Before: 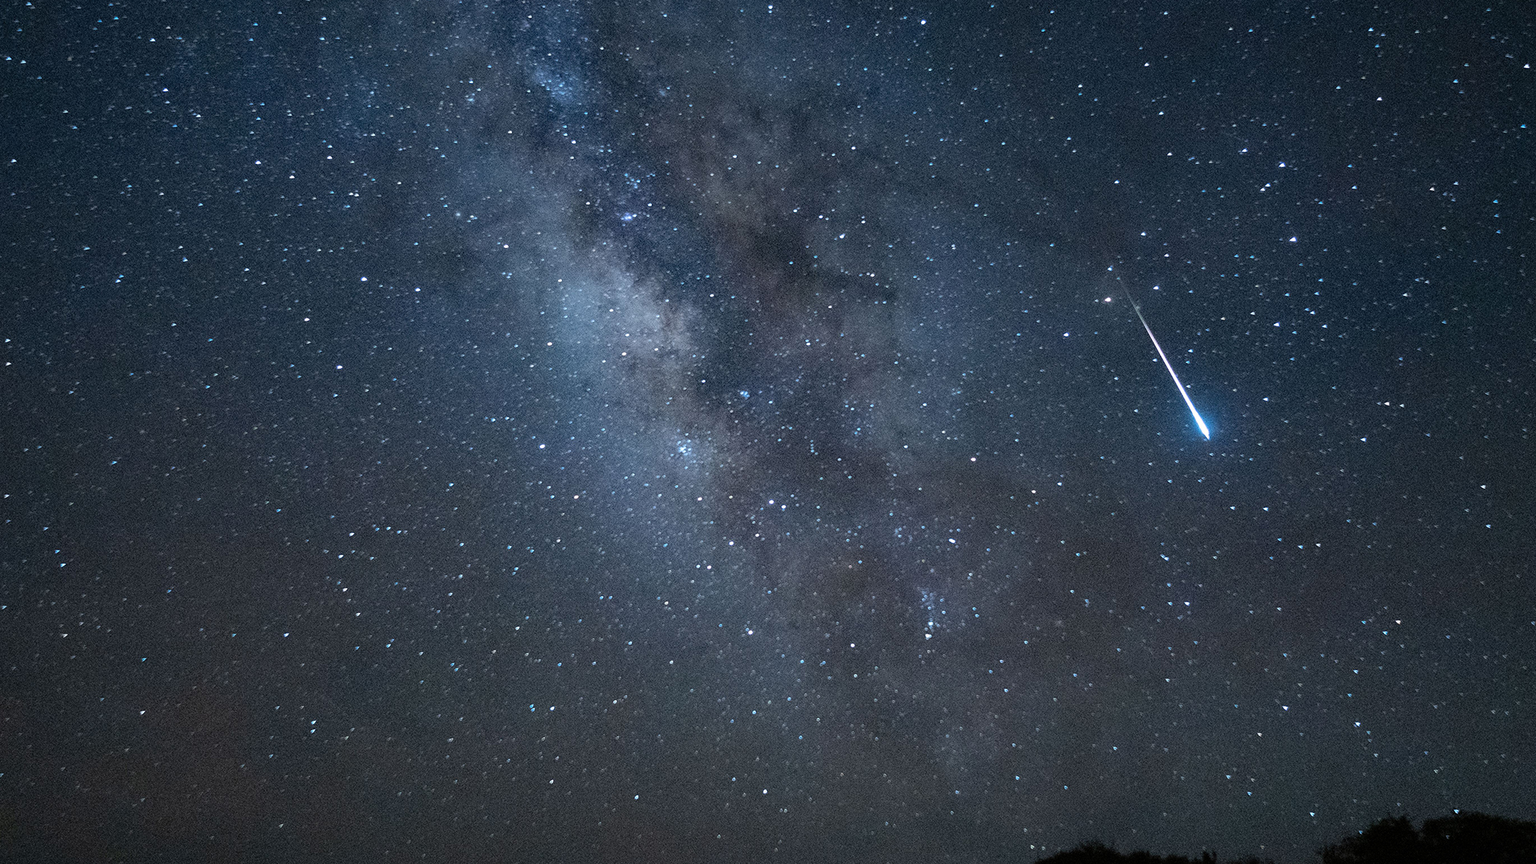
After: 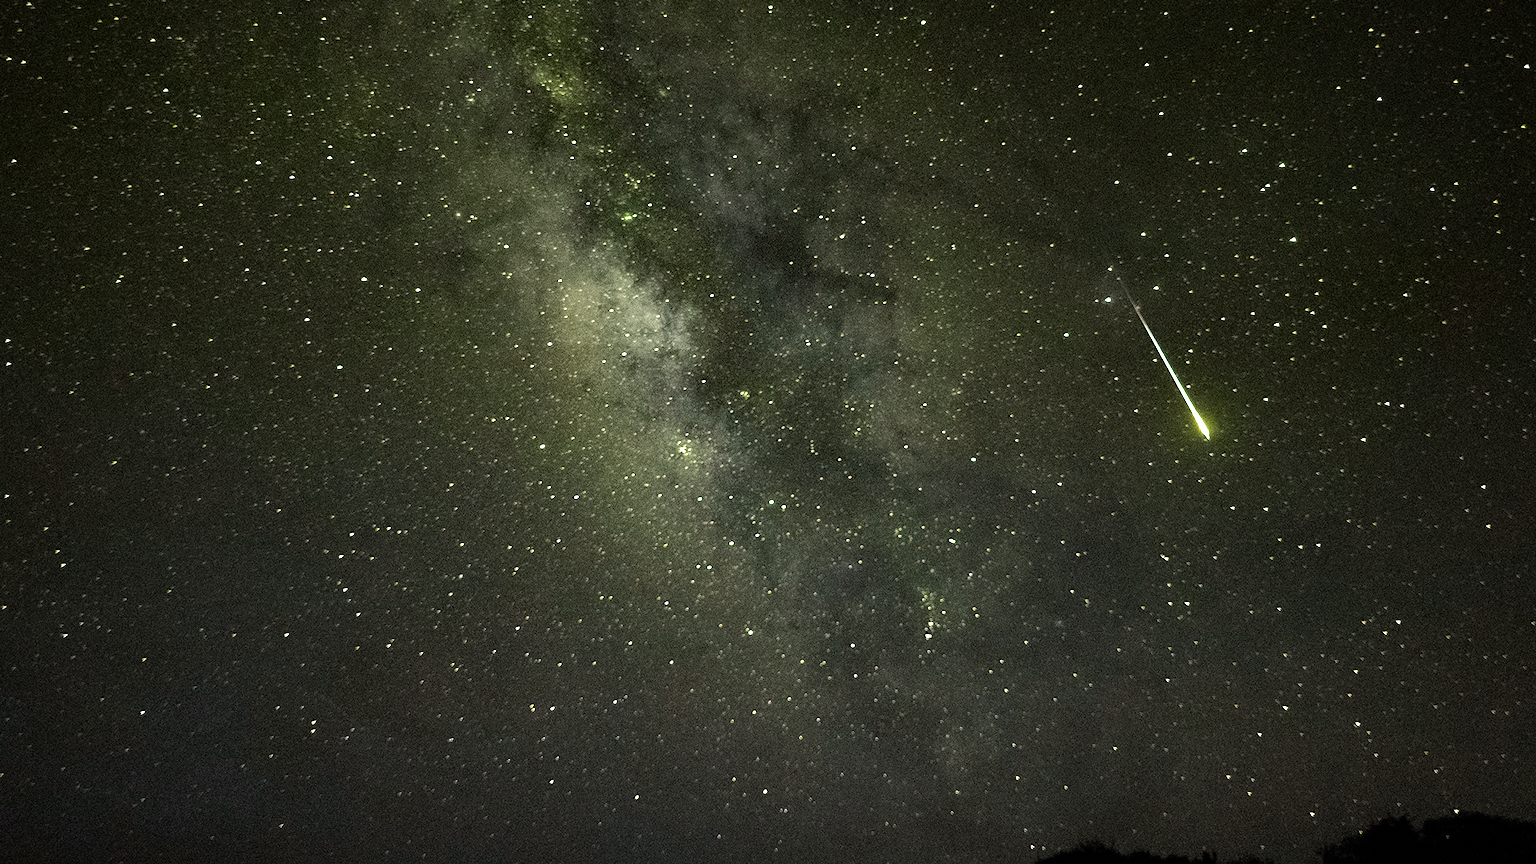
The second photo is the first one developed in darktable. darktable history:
color balance rgb: perceptual saturation grading › global saturation 0.218%, hue shift -148.28°, perceptual brilliance grading › highlights 10.11%, perceptual brilliance grading › mid-tones 5.409%, contrast 34.784%, saturation formula JzAzBz (2021)
